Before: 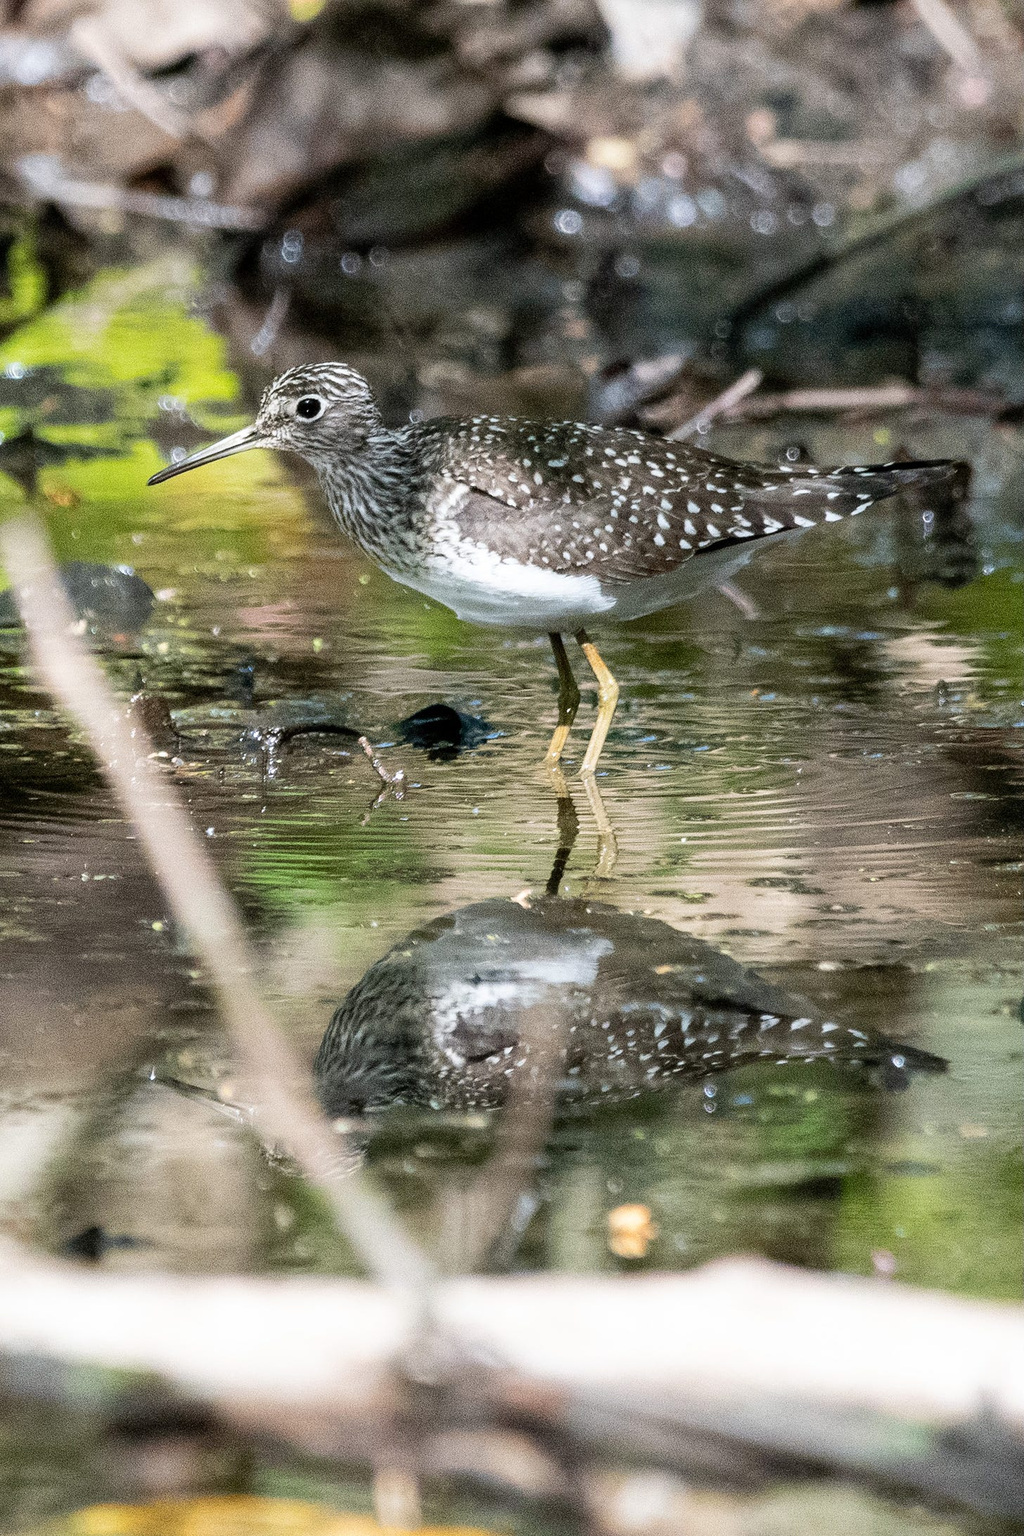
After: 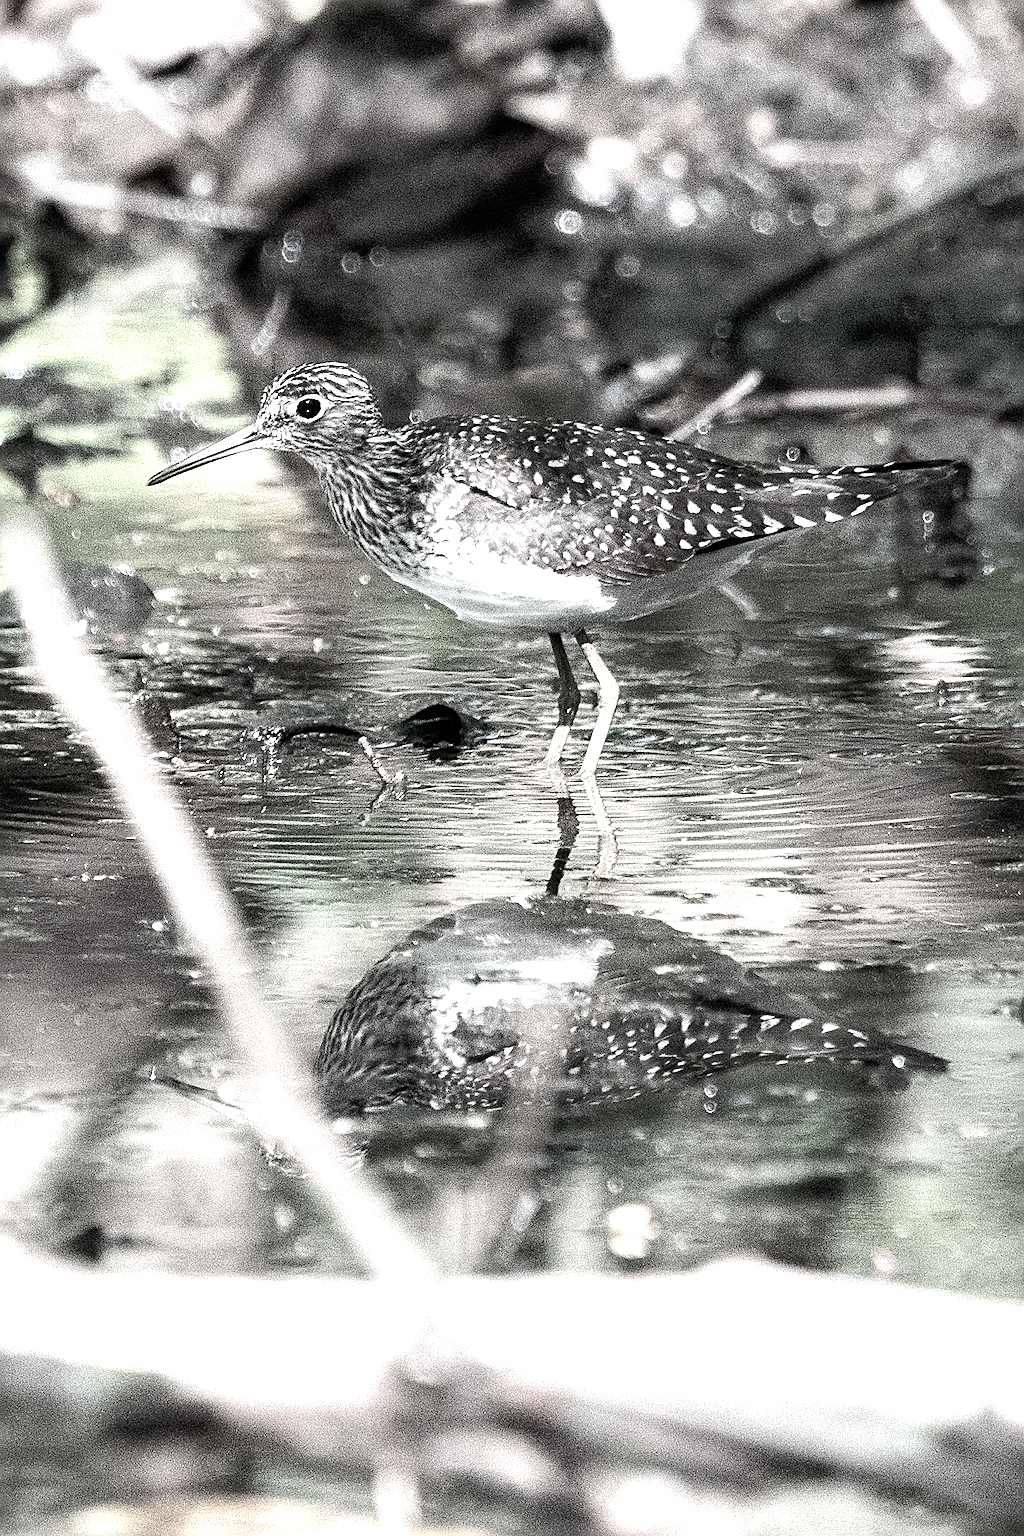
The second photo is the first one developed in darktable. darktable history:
color contrast: green-magenta contrast 0.3, blue-yellow contrast 0.15
exposure: exposure 0.6 EV, compensate highlight preservation false
tone equalizer: -8 EV -0.001 EV, -7 EV 0.001 EV, -6 EV -0.002 EV, -5 EV -0.003 EV, -4 EV -0.062 EV, -3 EV -0.222 EV, -2 EV -0.267 EV, -1 EV 0.105 EV, +0 EV 0.303 EV
sharpen: radius 2.531, amount 0.628
